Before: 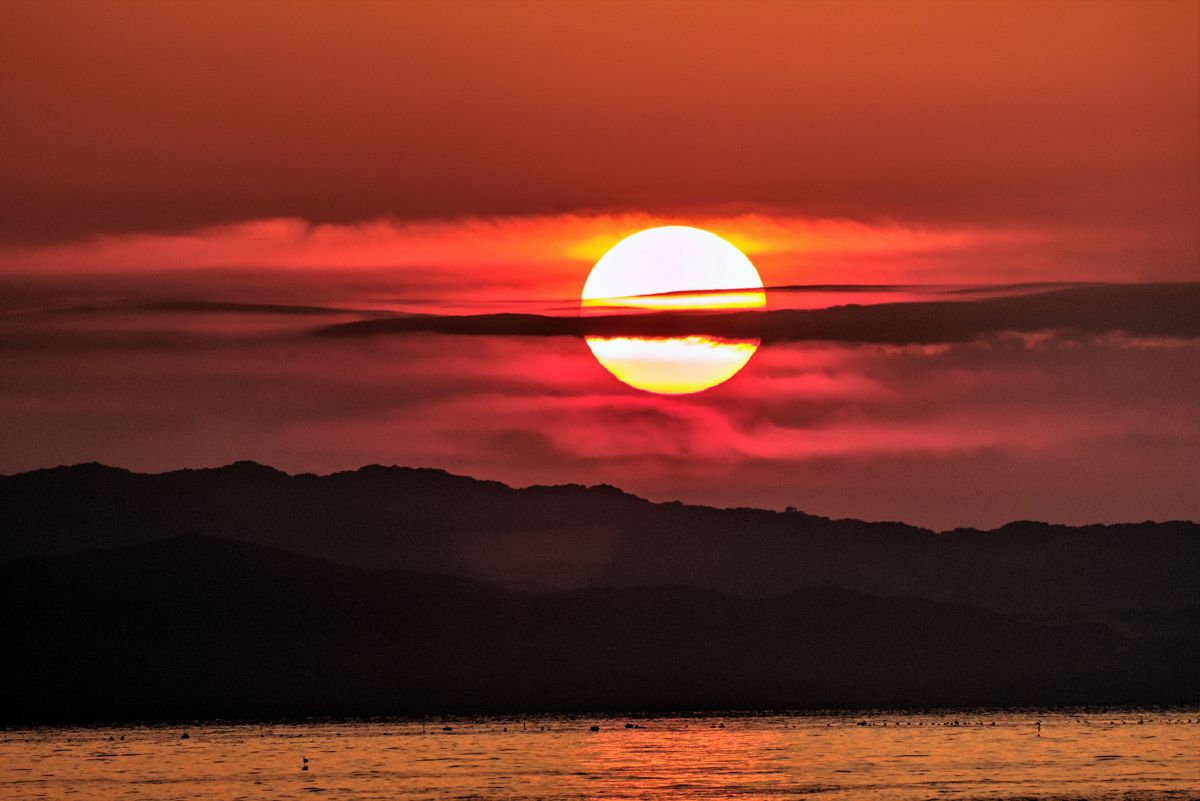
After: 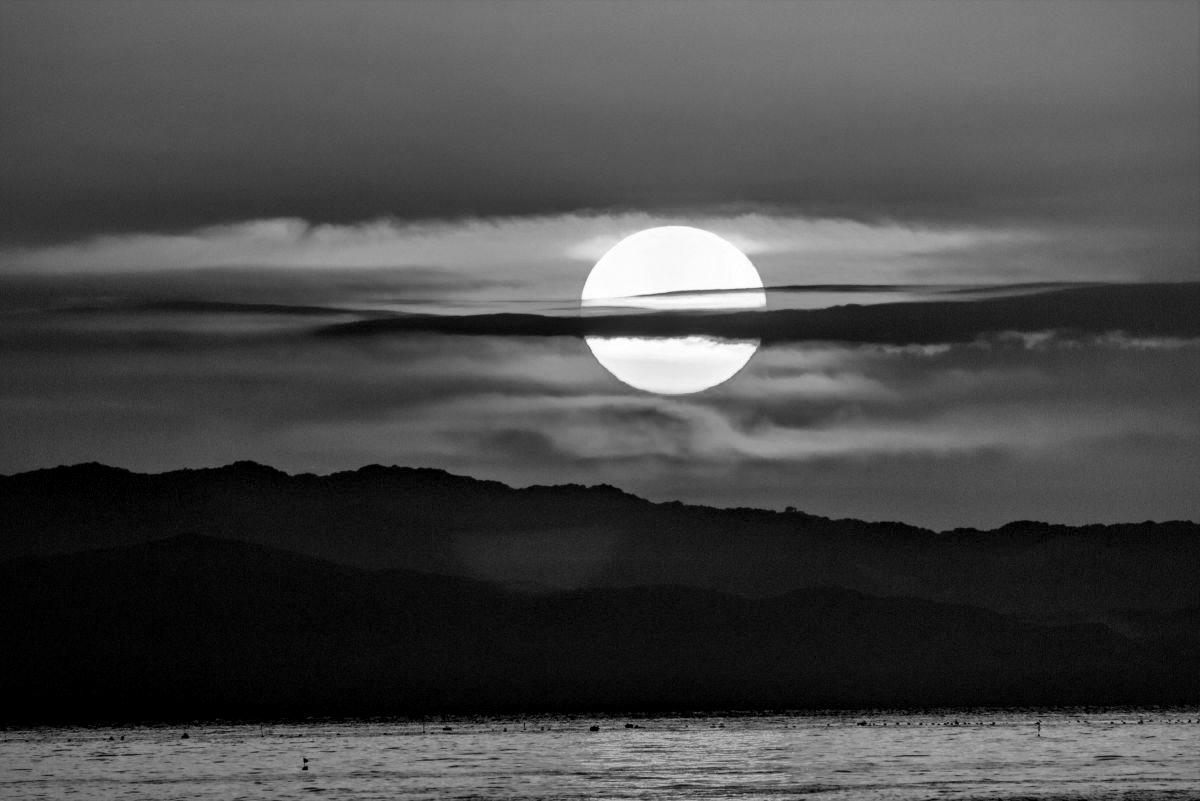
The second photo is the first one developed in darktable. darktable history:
monochrome: on, module defaults
local contrast: mode bilateral grid, contrast 20, coarseness 50, detail 150%, midtone range 0.2
contrast brightness saturation: contrast 0.1, brightness 0.02, saturation 0.02
